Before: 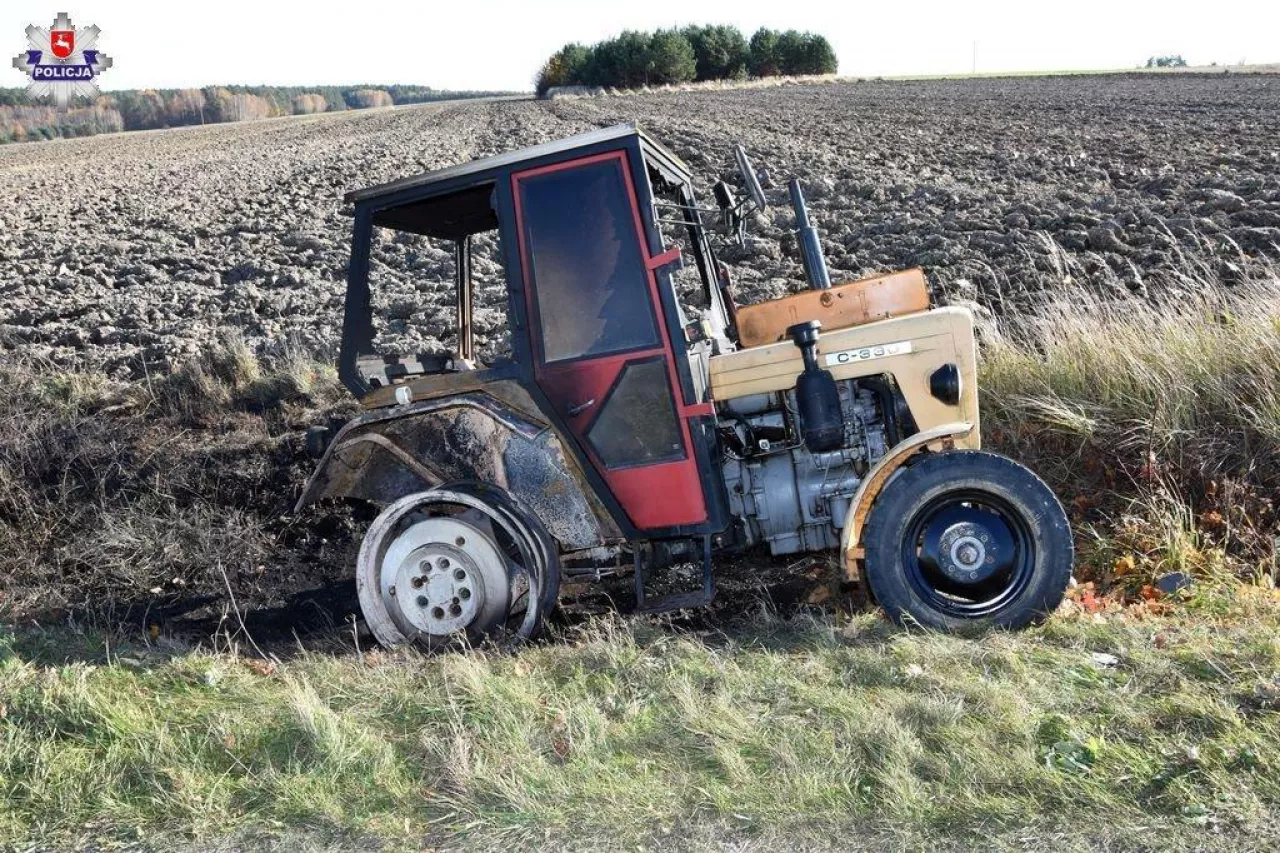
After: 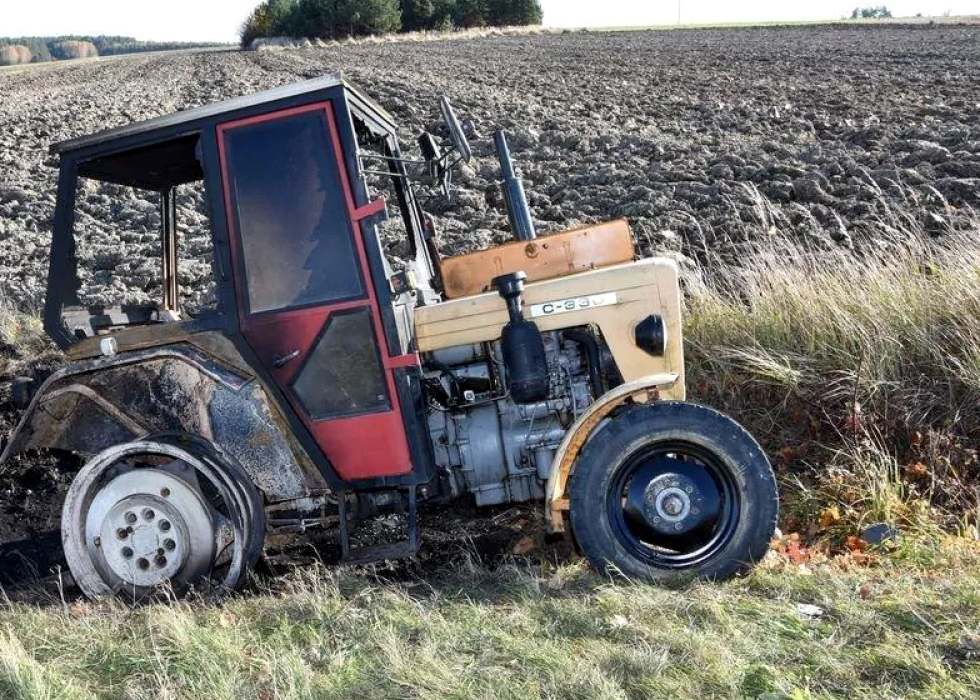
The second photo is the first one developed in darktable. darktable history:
local contrast: highlights 100%, shadows 100%, detail 120%, midtone range 0.2
crop: left 23.095%, top 5.827%, bottom 11.854%
